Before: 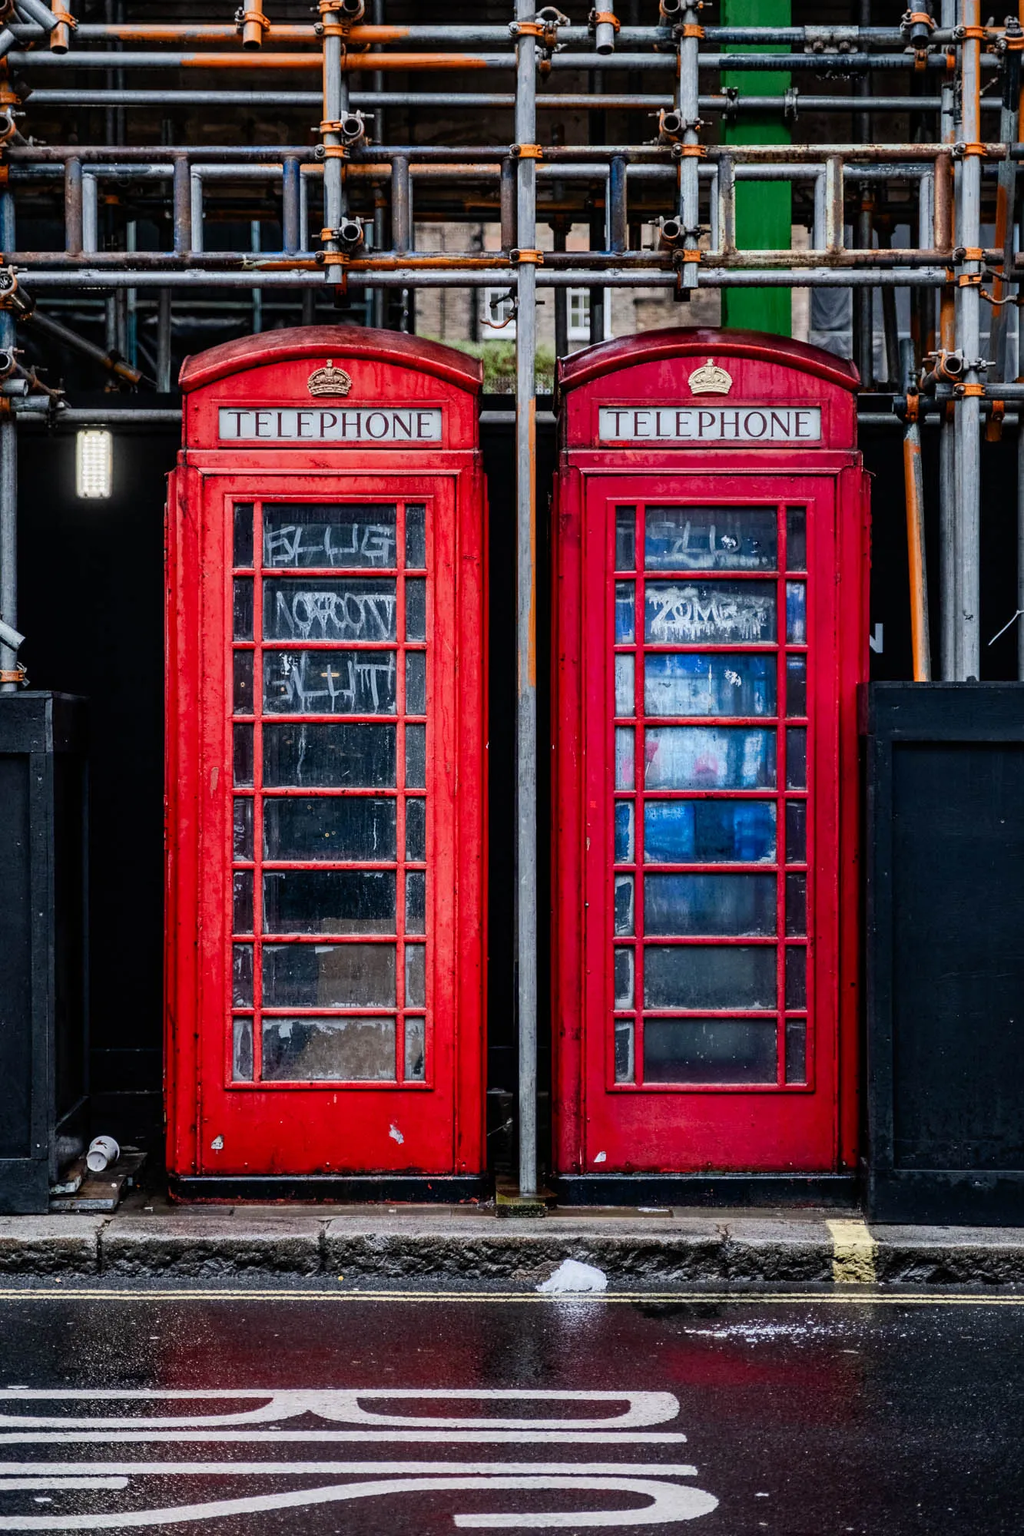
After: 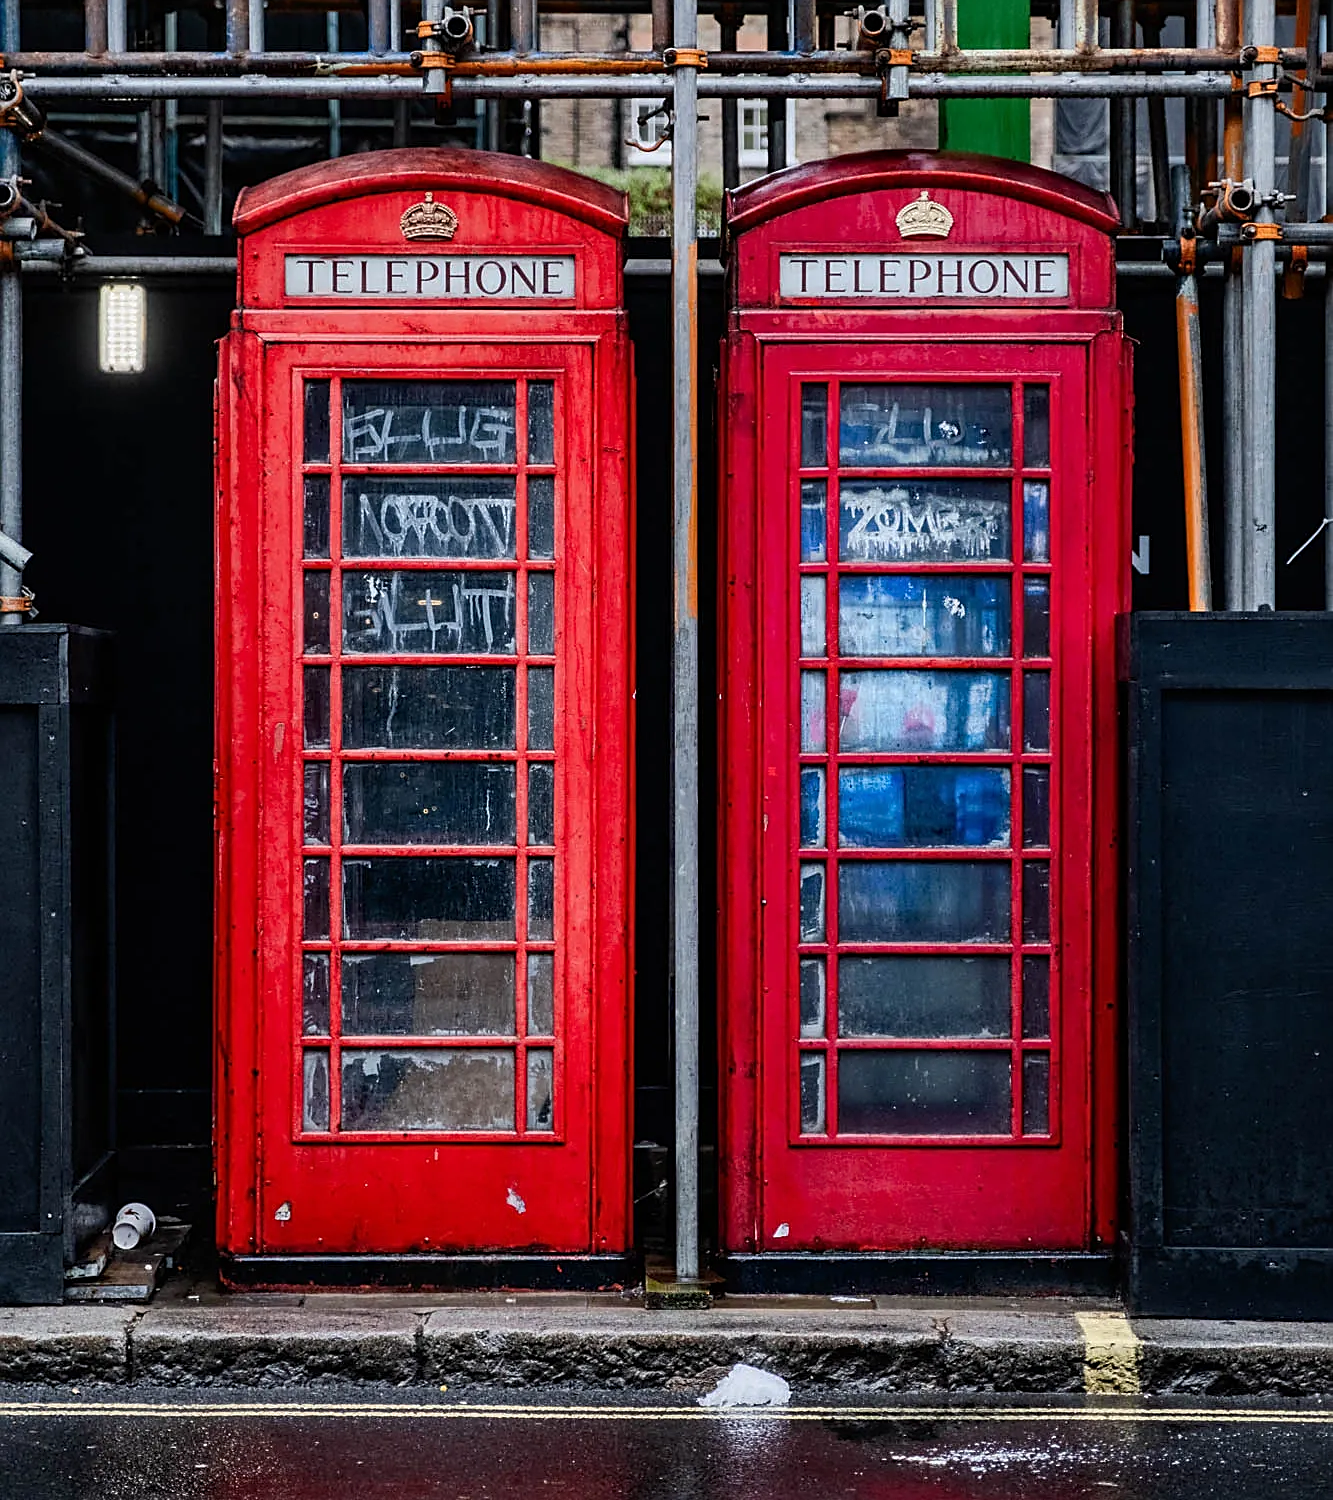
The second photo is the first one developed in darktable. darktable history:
crop: top 13.819%, bottom 11.169%
sharpen: on, module defaults
